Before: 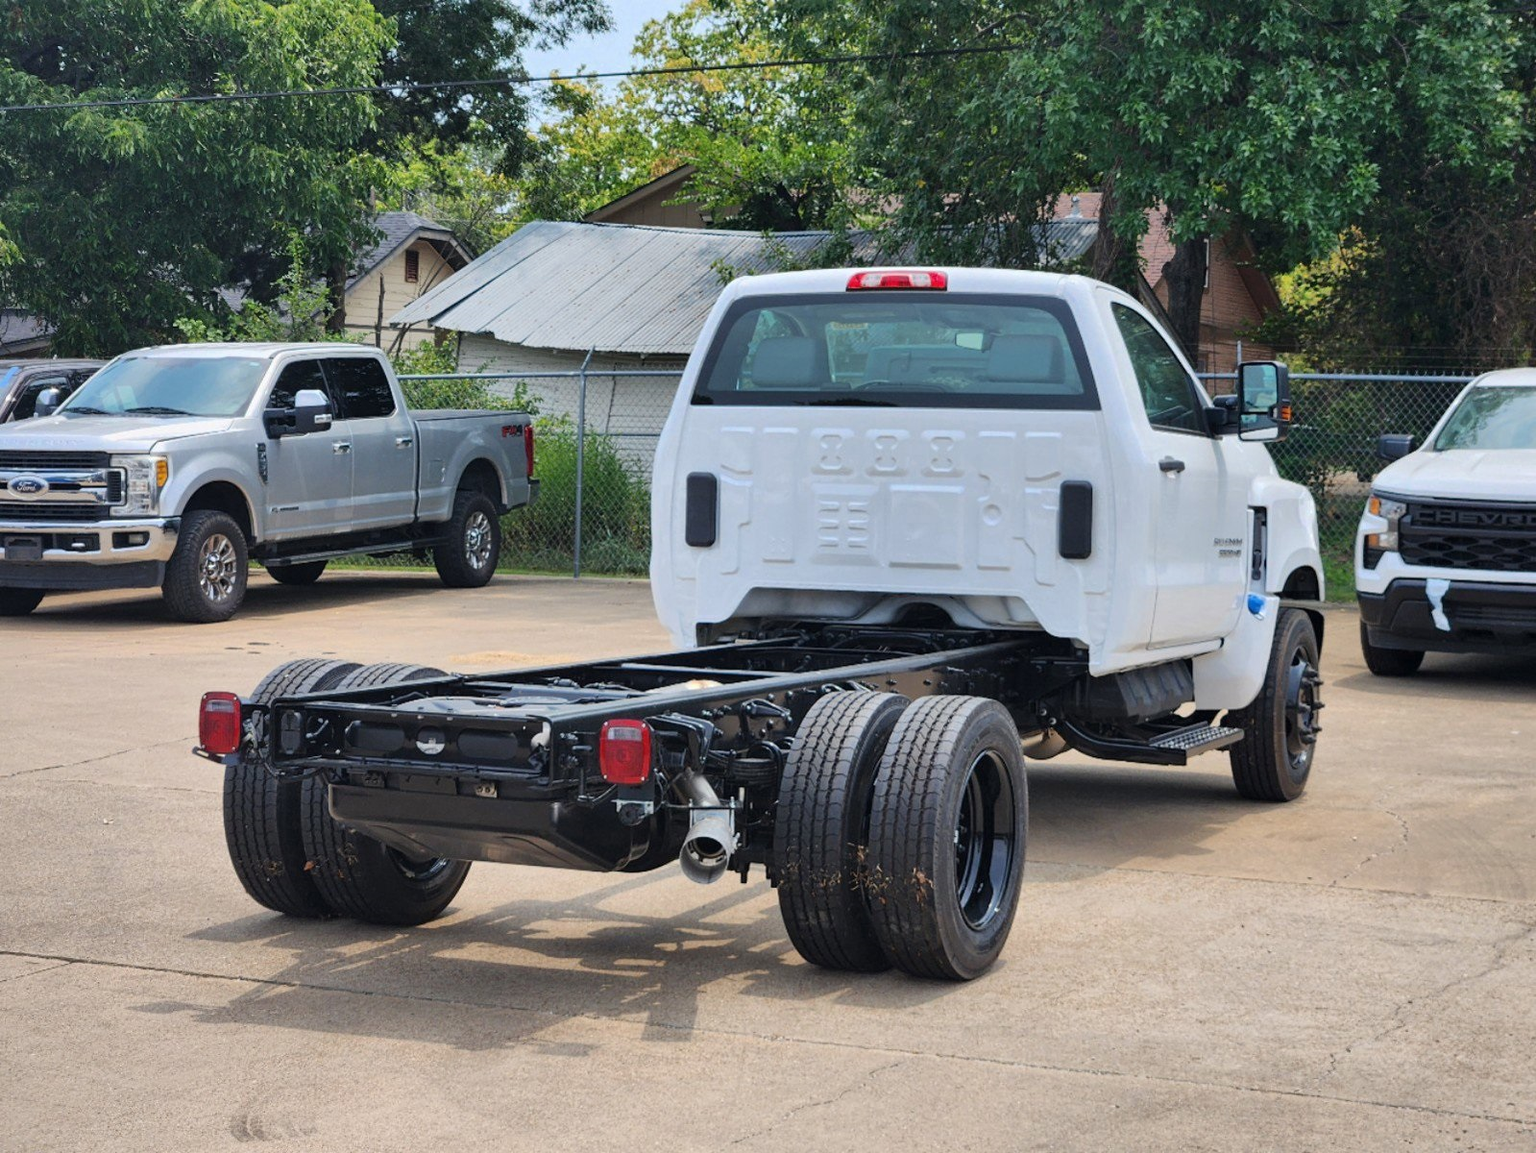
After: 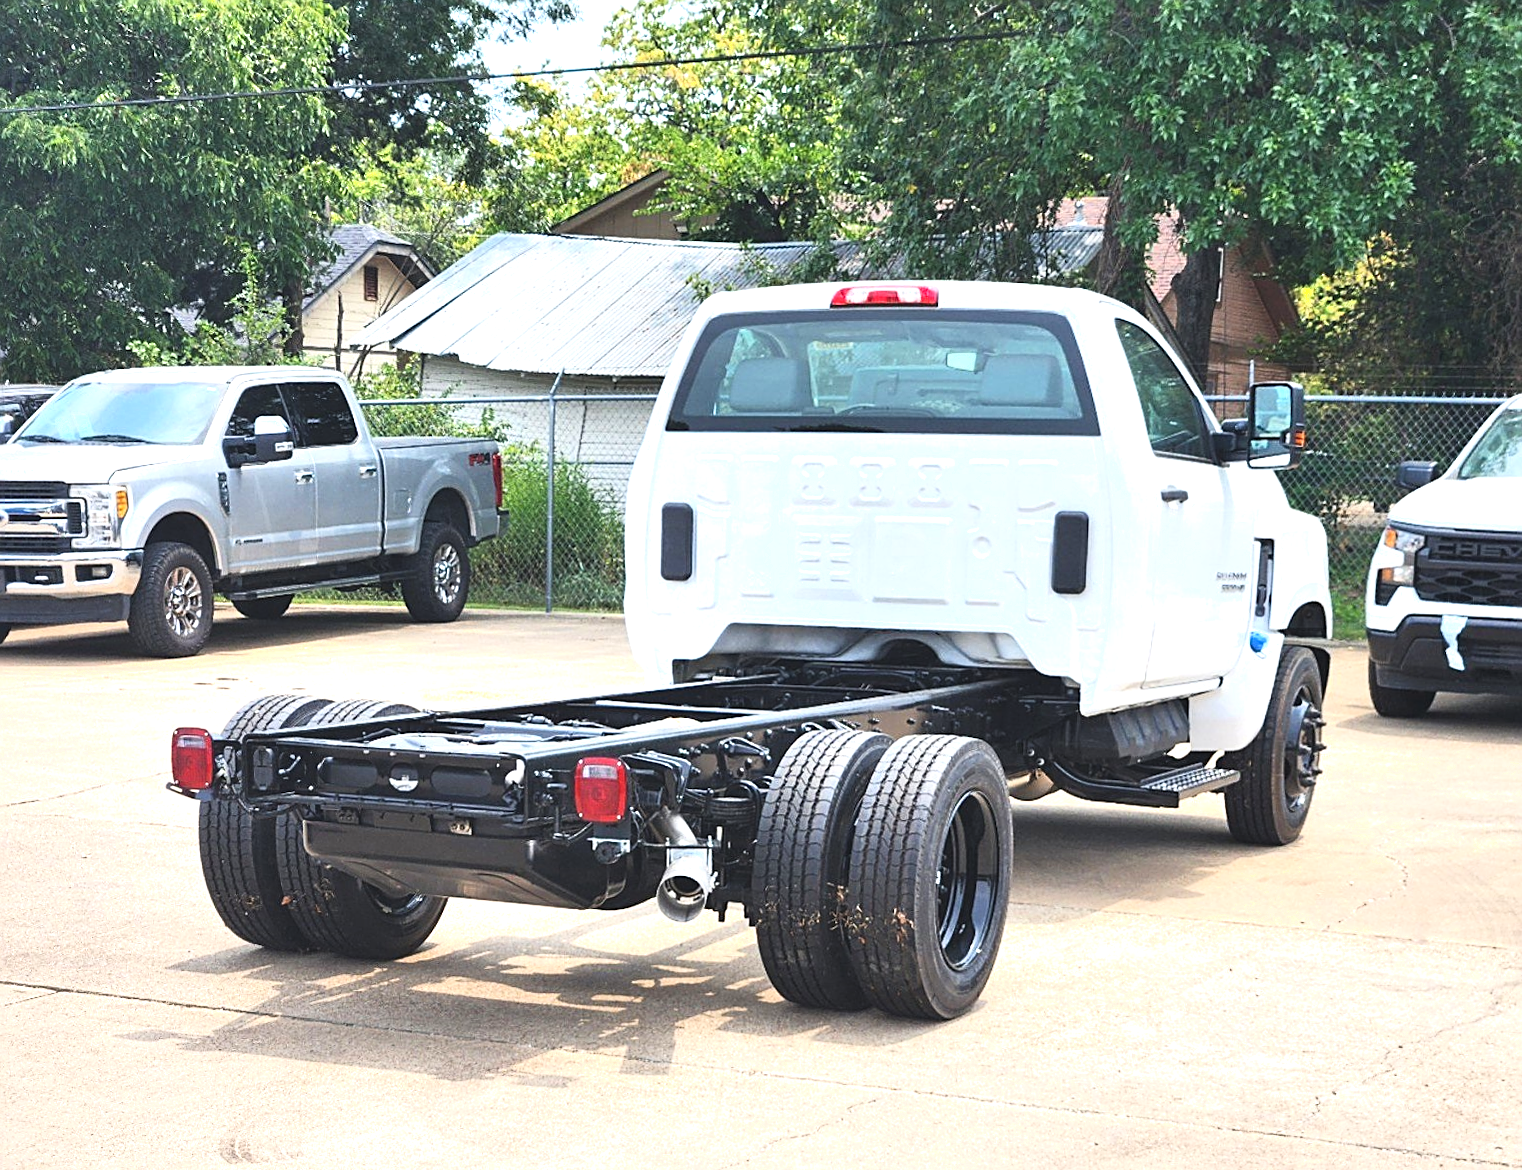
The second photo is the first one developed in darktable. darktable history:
sharpen: on, module defaults
exposure: black level correction -0.005, exposure 1.002 EV, compensate highlight preservation false
rotate and perspective: rotation 0.074°, lens shift (vertical) 0.096, lens shift (horizontal) -0.041, crop left 0.043, crop right 0.952, crop top 0.024, crop bottom 0.979
shadows and highlights: shadows 0, highlights 40
